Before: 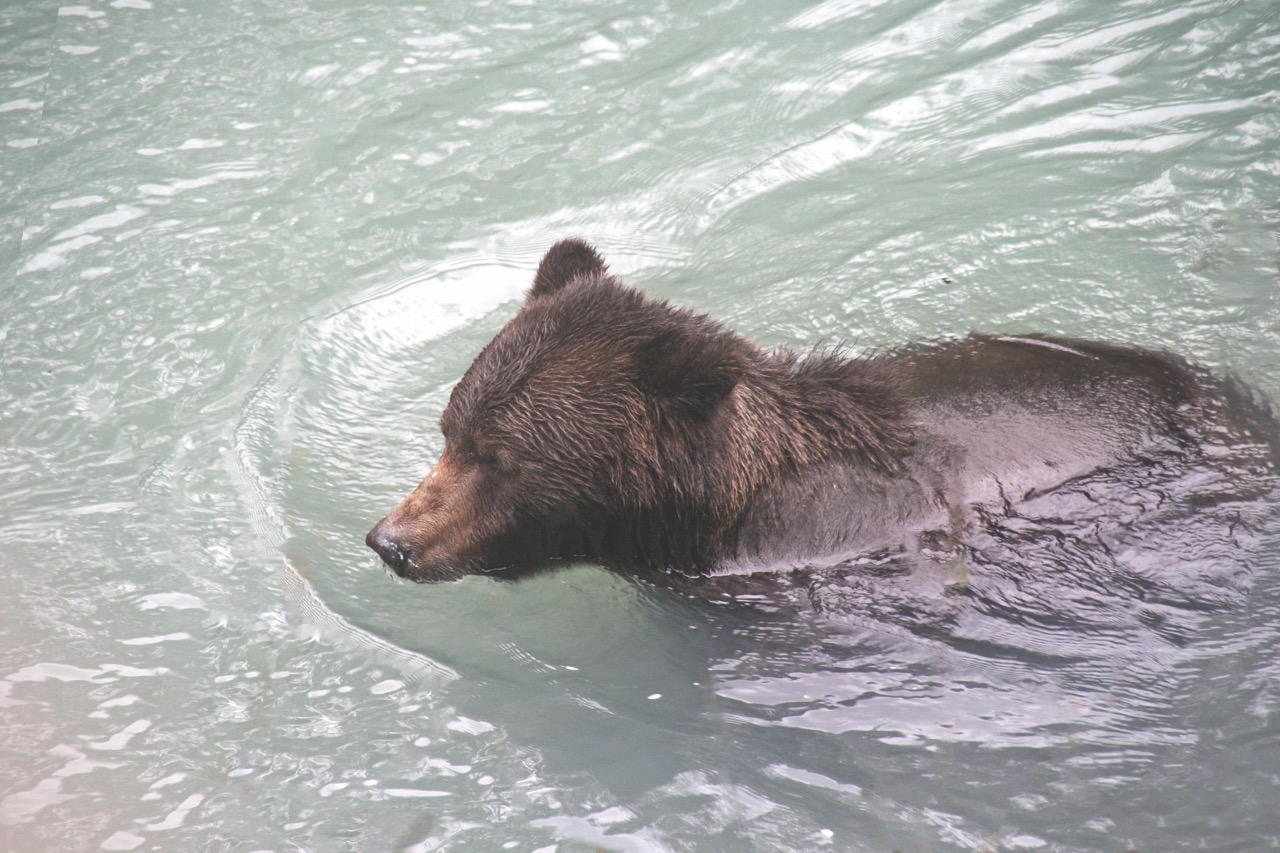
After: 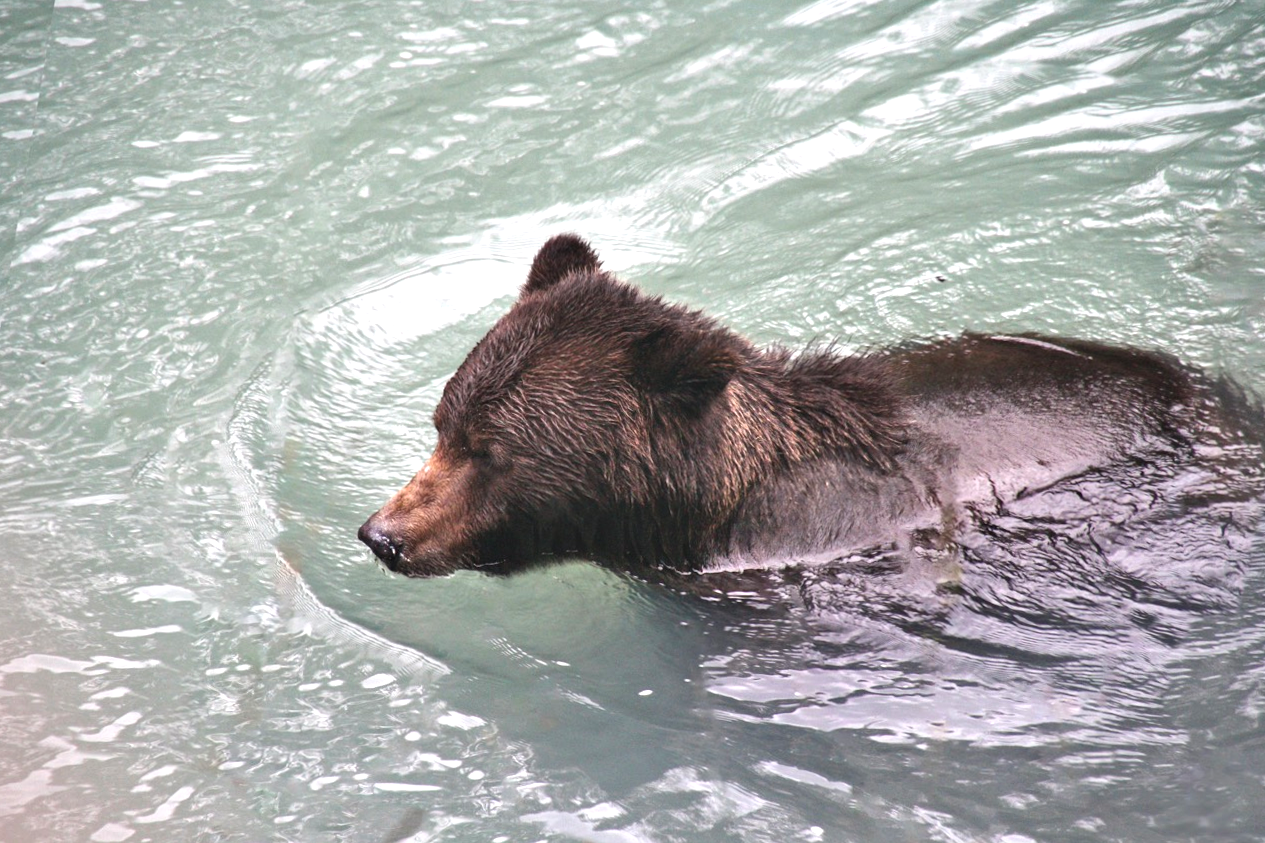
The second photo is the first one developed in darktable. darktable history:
contrast equalizer: octaves 7, y [[0.6 ×6], [0.55 ×6], [0 ×6], [0 ×6], [0 ×6]]
crop and rotate: angle -0.439°
